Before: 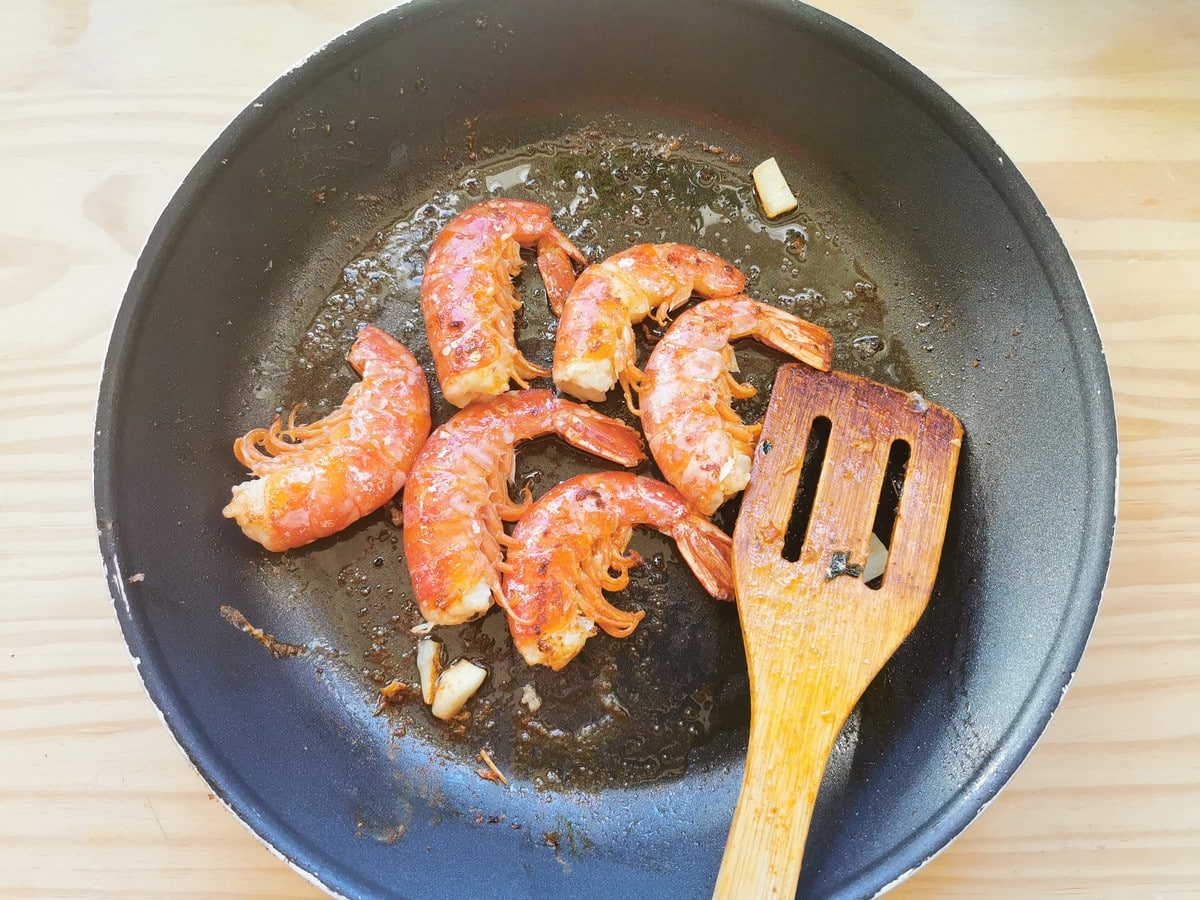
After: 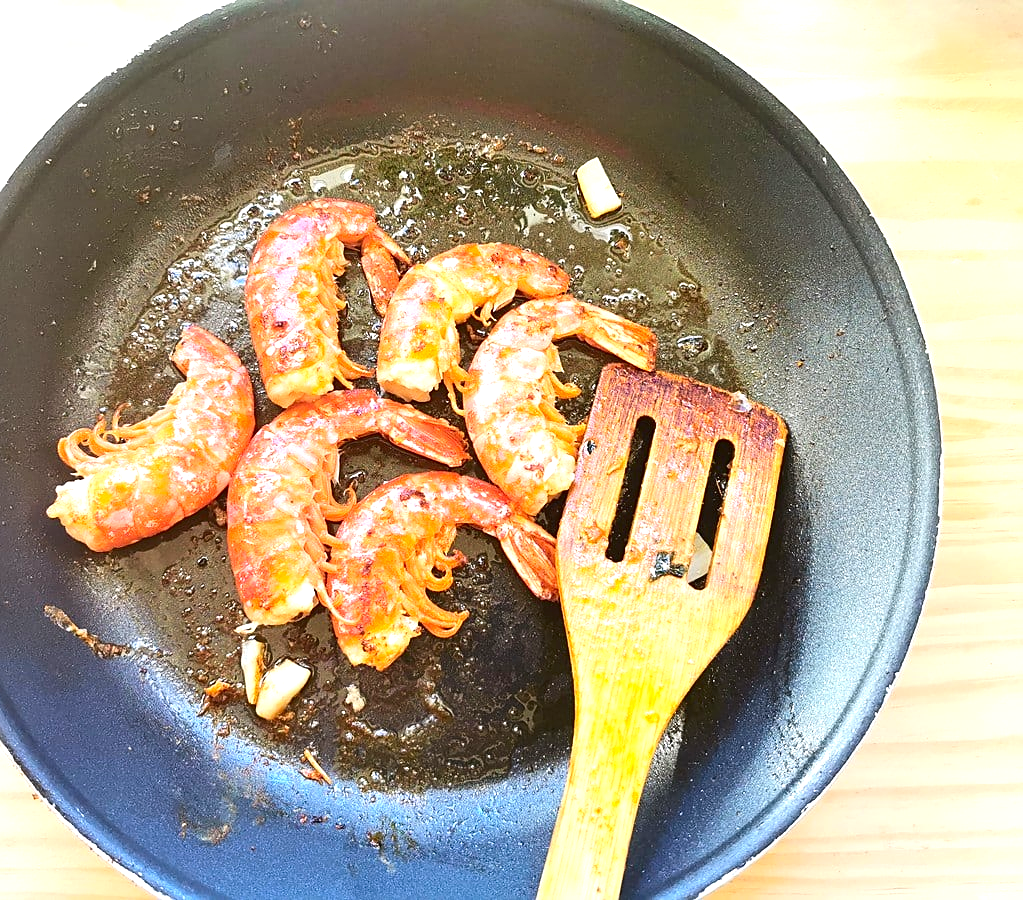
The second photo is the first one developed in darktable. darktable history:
exposure: black level correction 0, exposure 0.69 EV, compensate highlight preservation false
crop and rotate: left 14.691%
contrast brightness saturation: contrast 0.128, brightness -0.048, saturation 0.163
sharpen: on, module defaults
